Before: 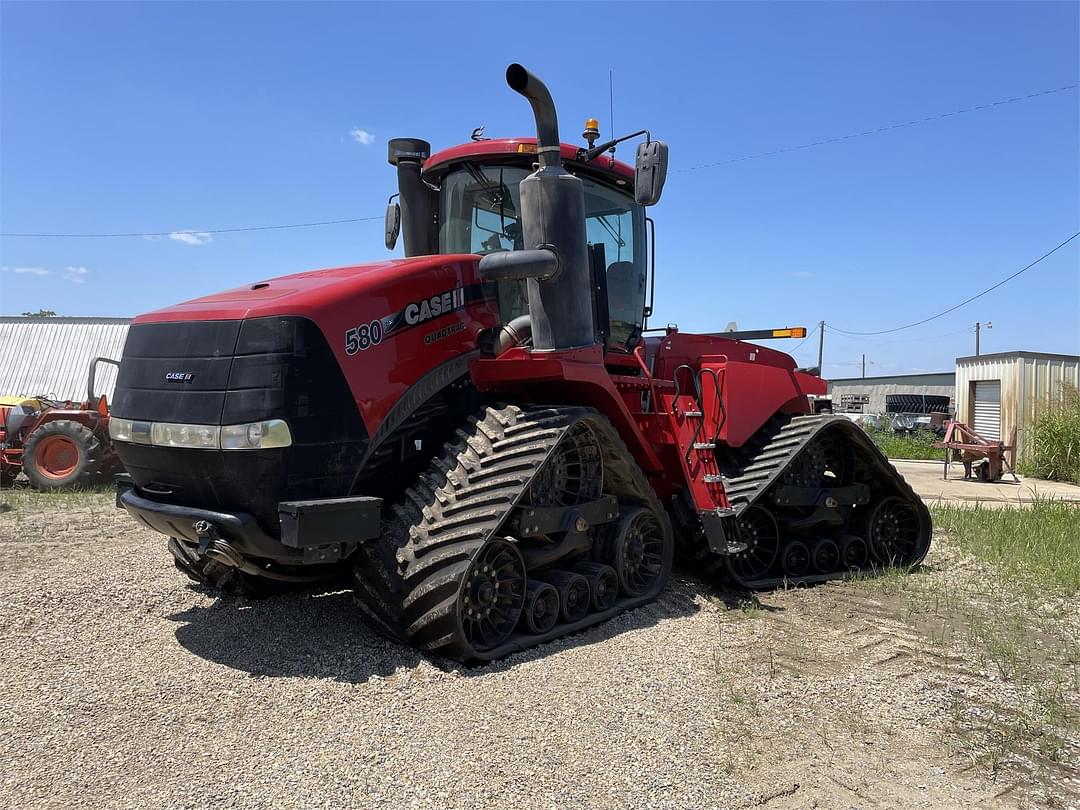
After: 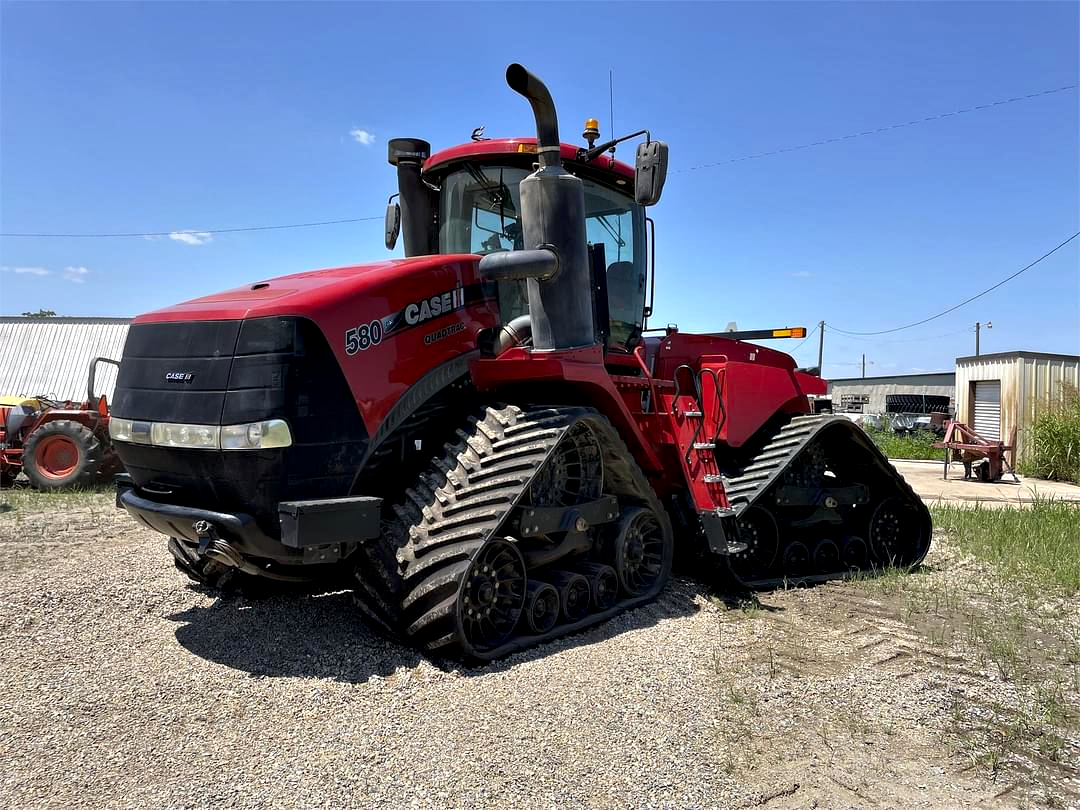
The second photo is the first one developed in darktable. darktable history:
contrast equalizer: y [[0.528, 0.548, 0.563, 0.562, 0.546, 0.526], [0.55 ×6], [0 ×6], [0 ×6], [0 ×6]]
